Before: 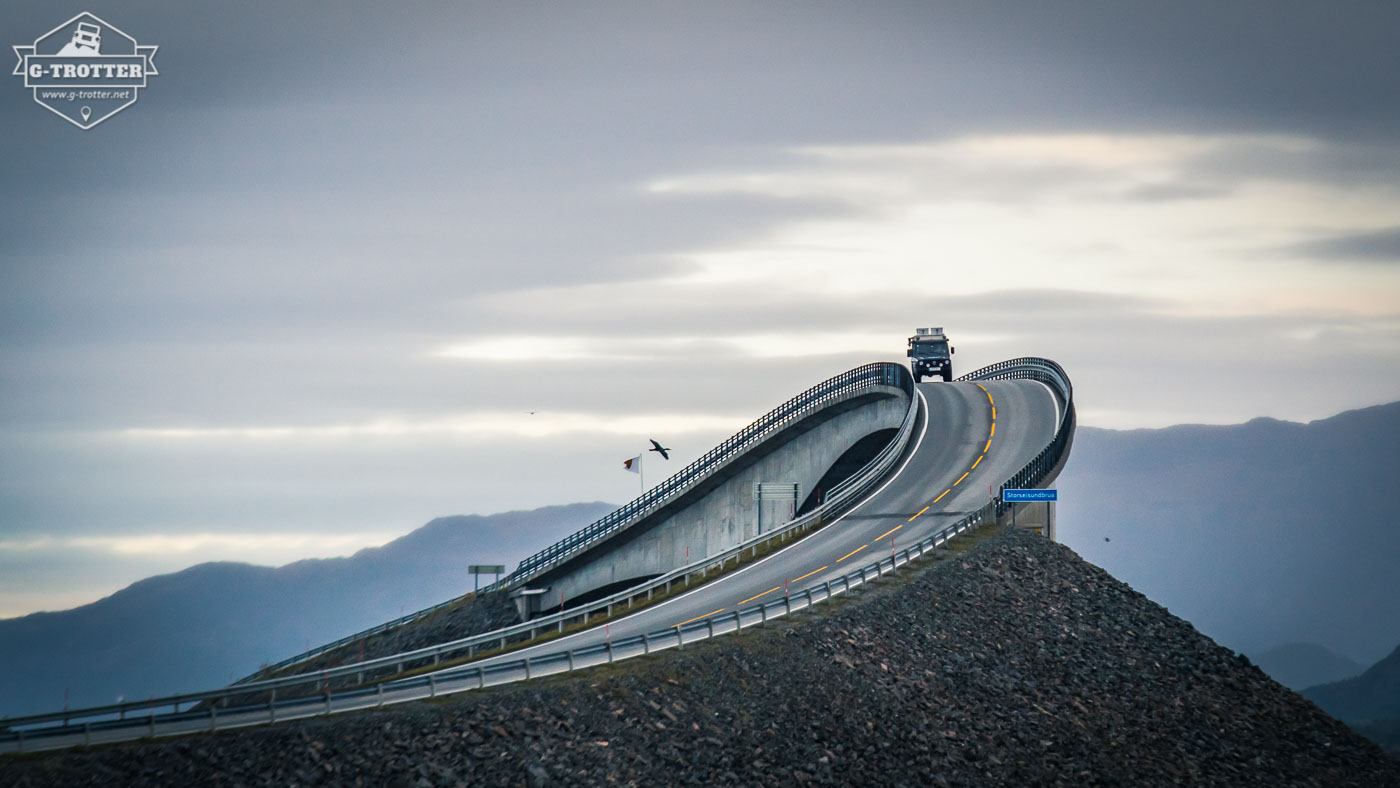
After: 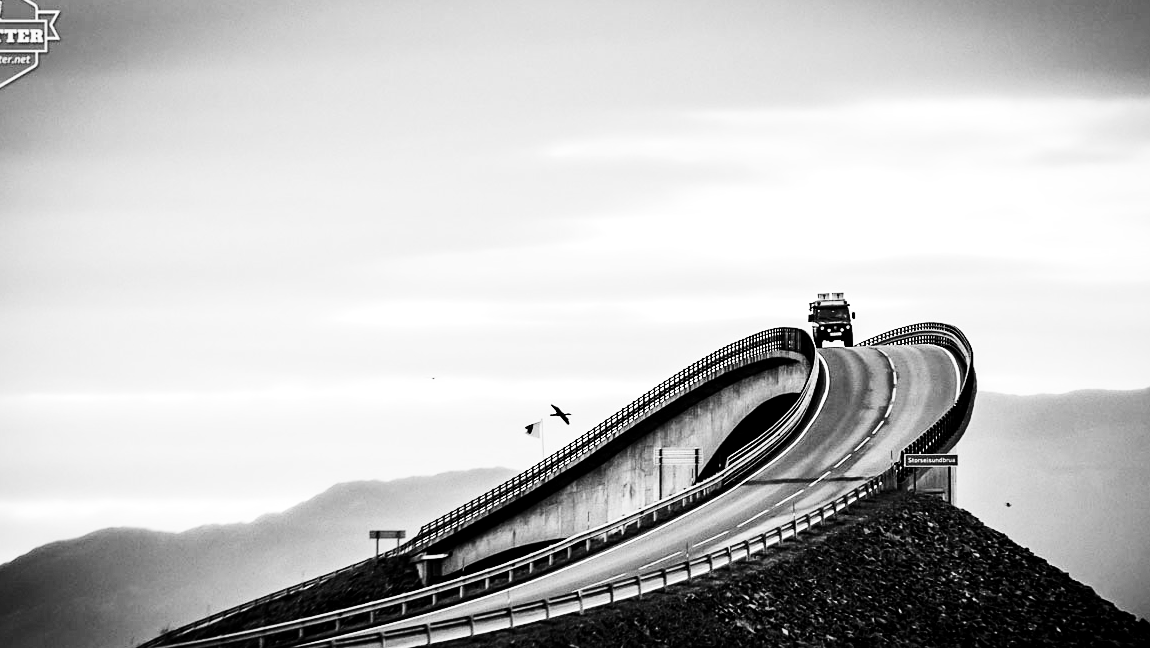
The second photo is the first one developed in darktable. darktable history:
contrast brightness saturation: contrast 0.21, brightness -0.11, saturation 0.21
sharpen: amount 0.2
tone curve: curves: ch0 [(0, 0) (0.004, 0) (0.133, 0.071) (0.325, 0.456) (0.832, 0.957) (1, 1)], color space Lab, linked channels, preserve colors none
local contrast: highlights 100%, shadows 100%, detail 120%, midtone range 0.2
crop and rotate: left 7.196%, top 4.574%, right 10.605%, bottom 13.178%
monochrome: on, module defaults
